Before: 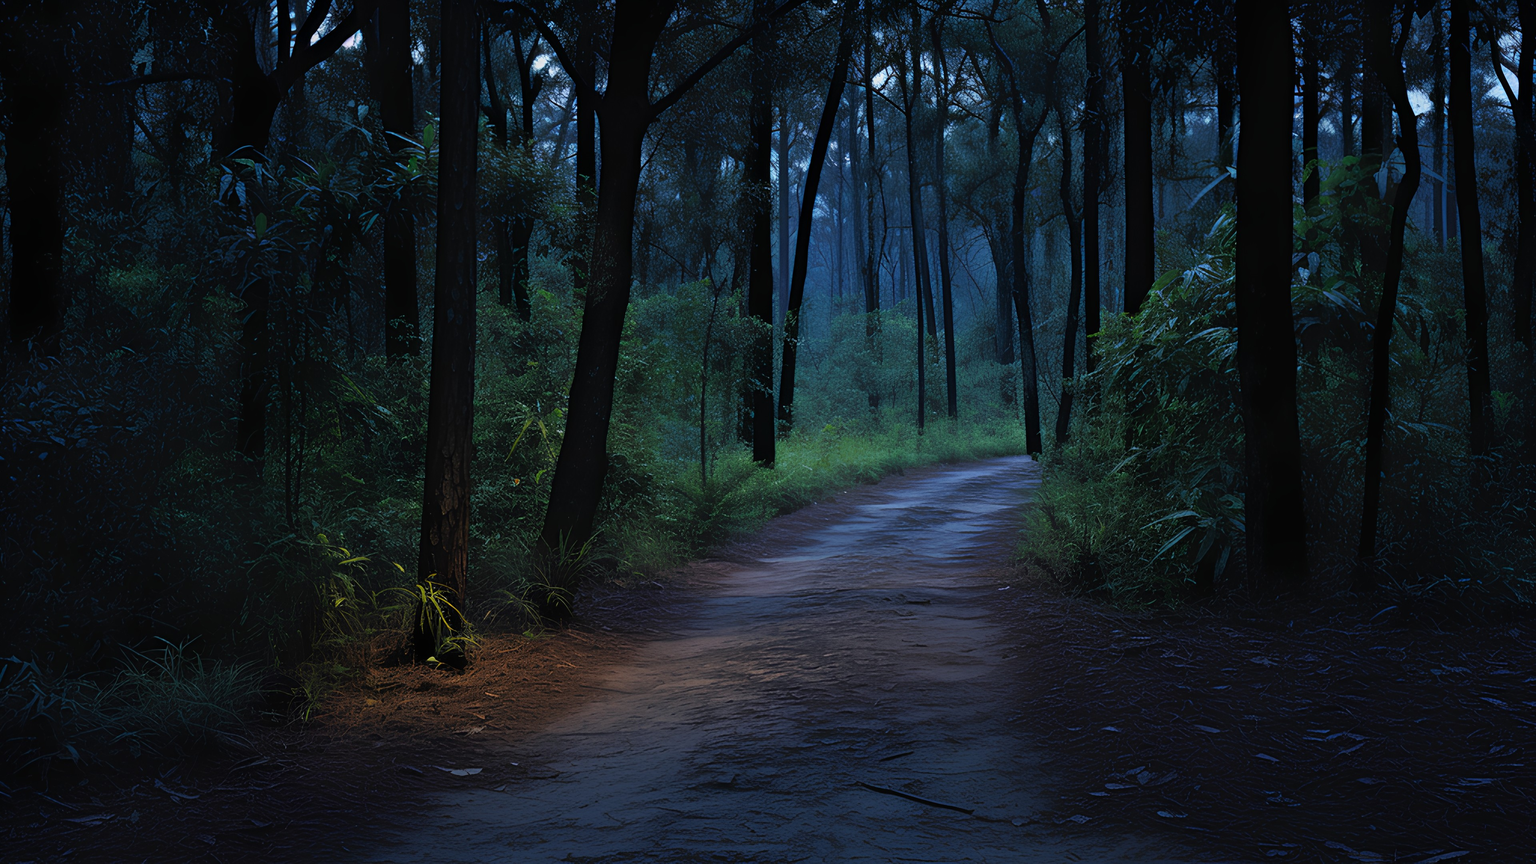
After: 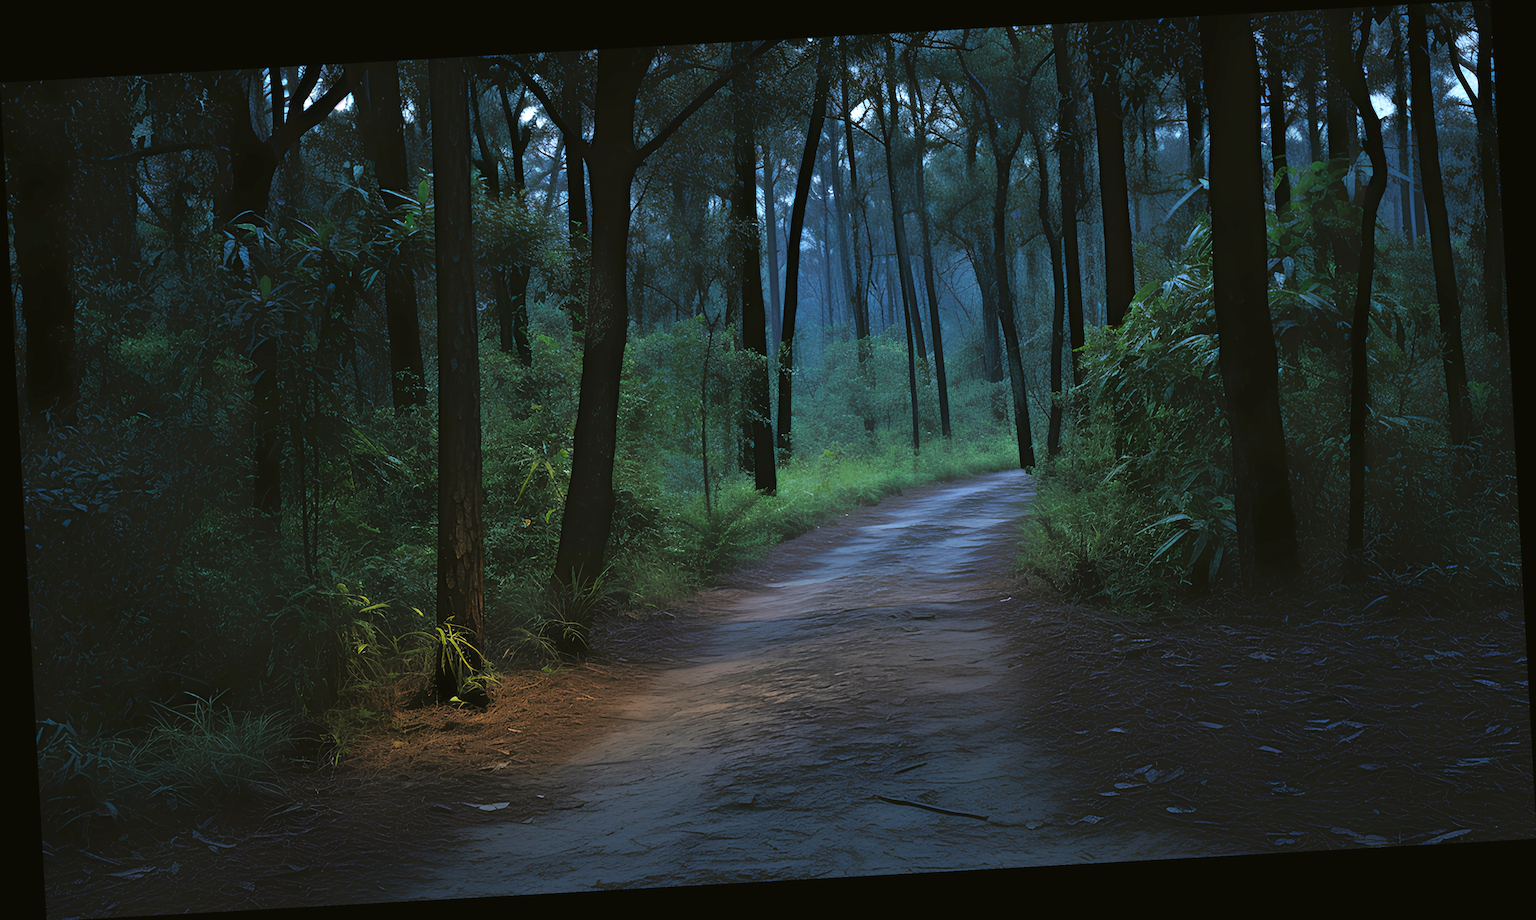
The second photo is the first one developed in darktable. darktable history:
exposure: black level correction 0, exposure 0.7 EV, compensate exposure bias true, compensate highlight preservation false
rotate and perspective: rotation -3.18°, automatic cropping off
color balance: mode lift, gamma, gain (sRGB), lift [1.04, 1, 1, 0.97], gamma [1.01, 1, 1, 0.97], gain [0.96, 1, 1, 0.97]
